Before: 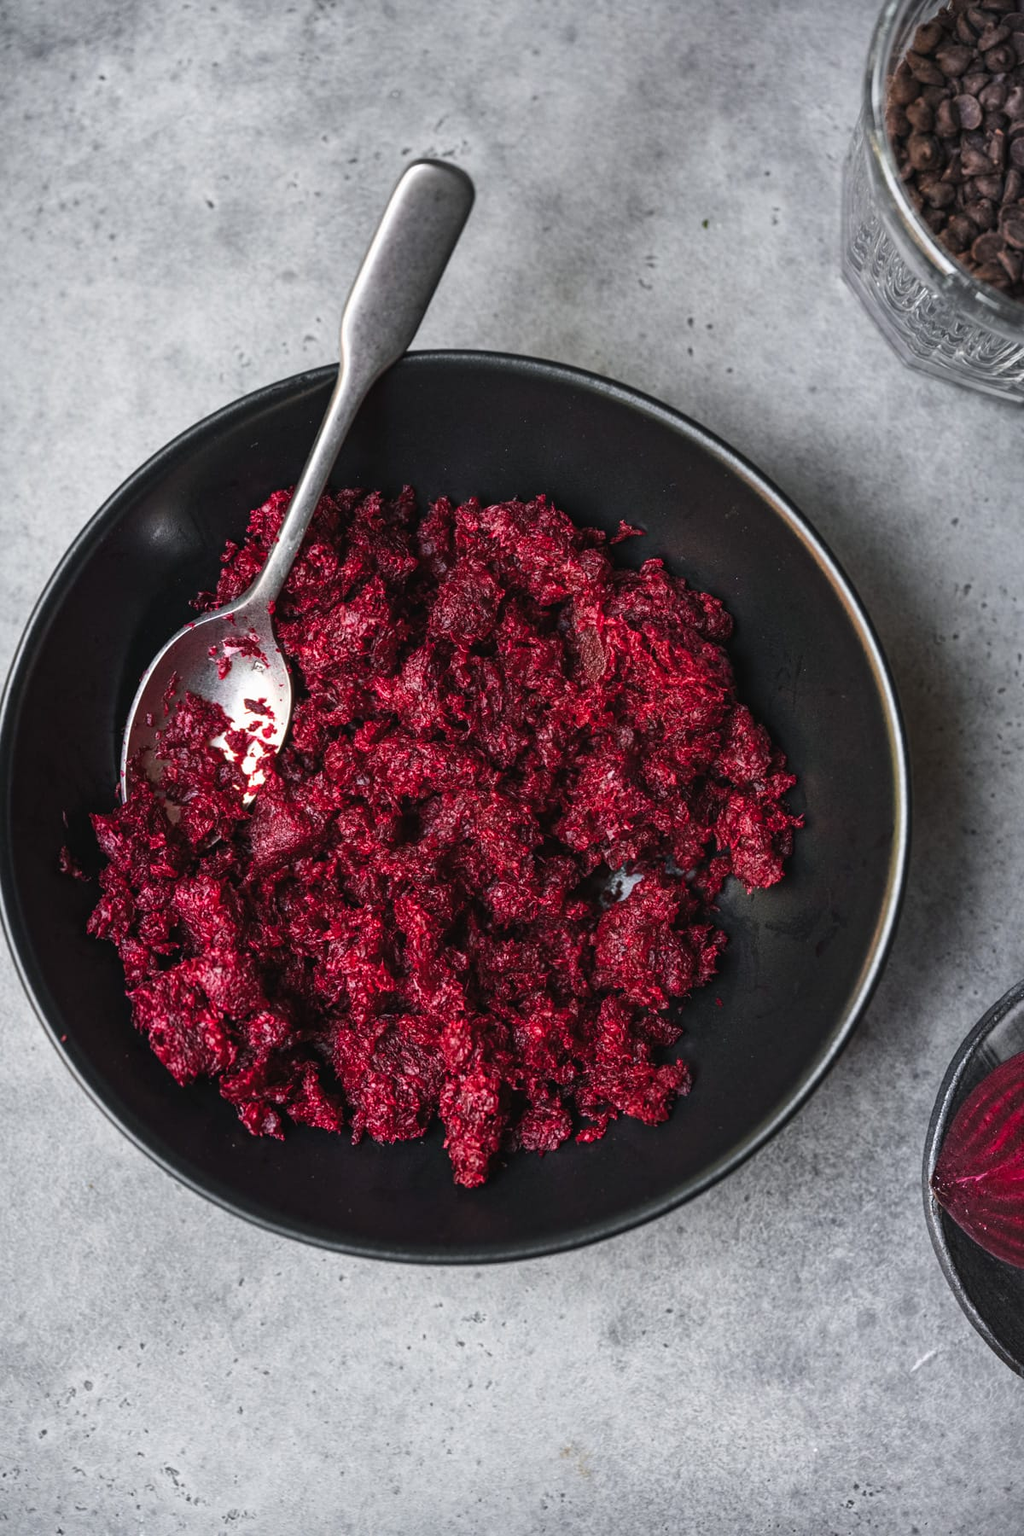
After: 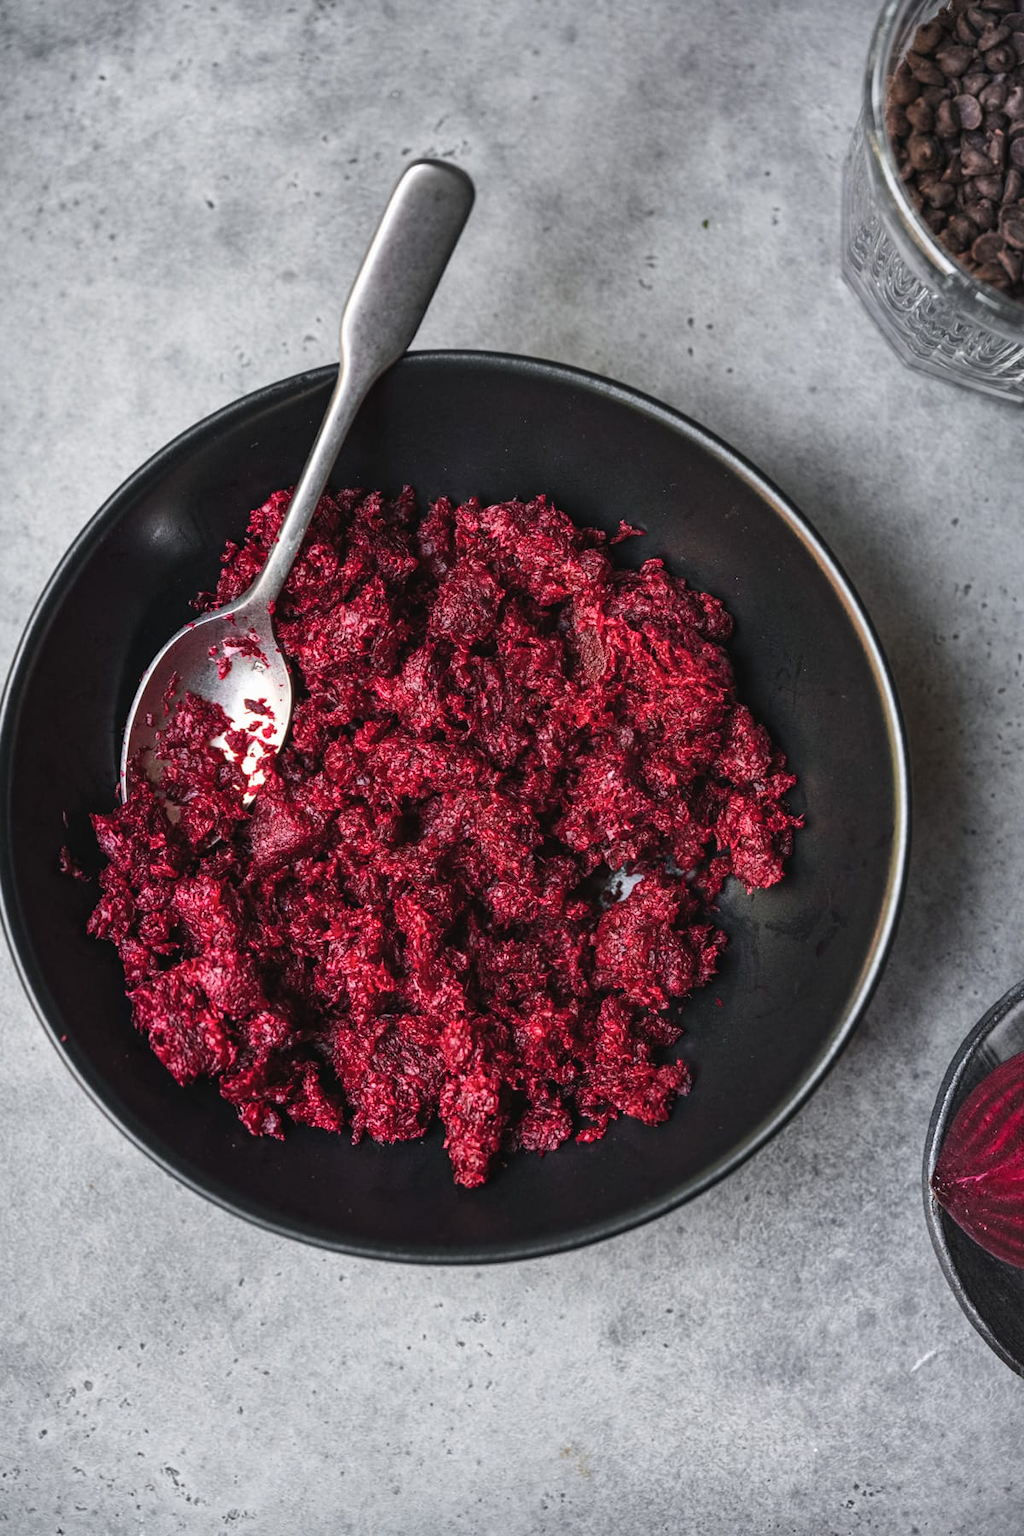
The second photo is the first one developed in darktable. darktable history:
shadows and highlights: shadows 36.36, highlights -27.52, highlights color adjustment 52.55%, soften with gaussian
